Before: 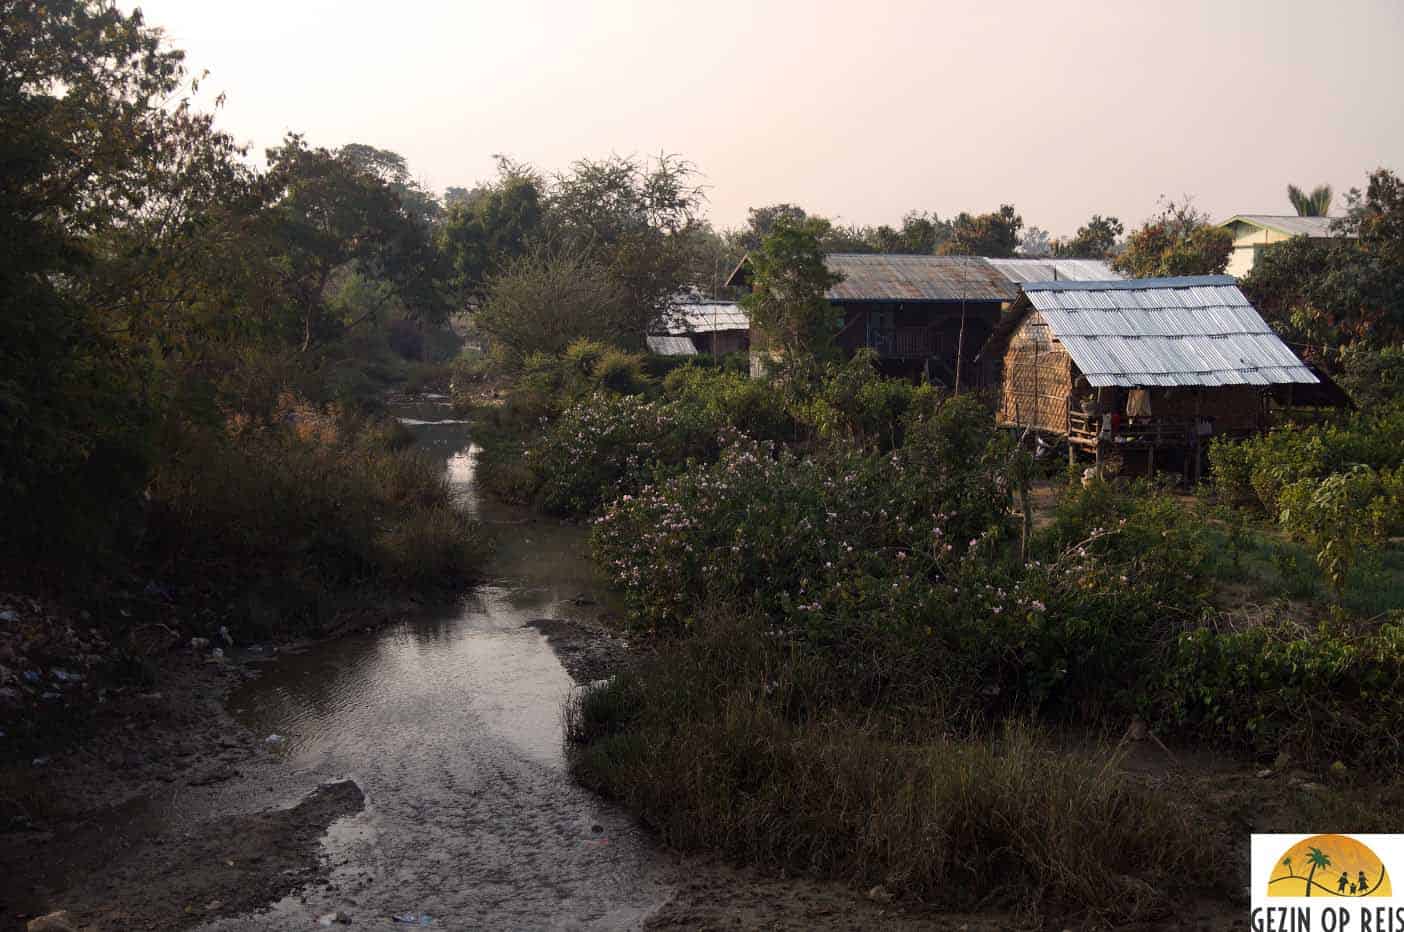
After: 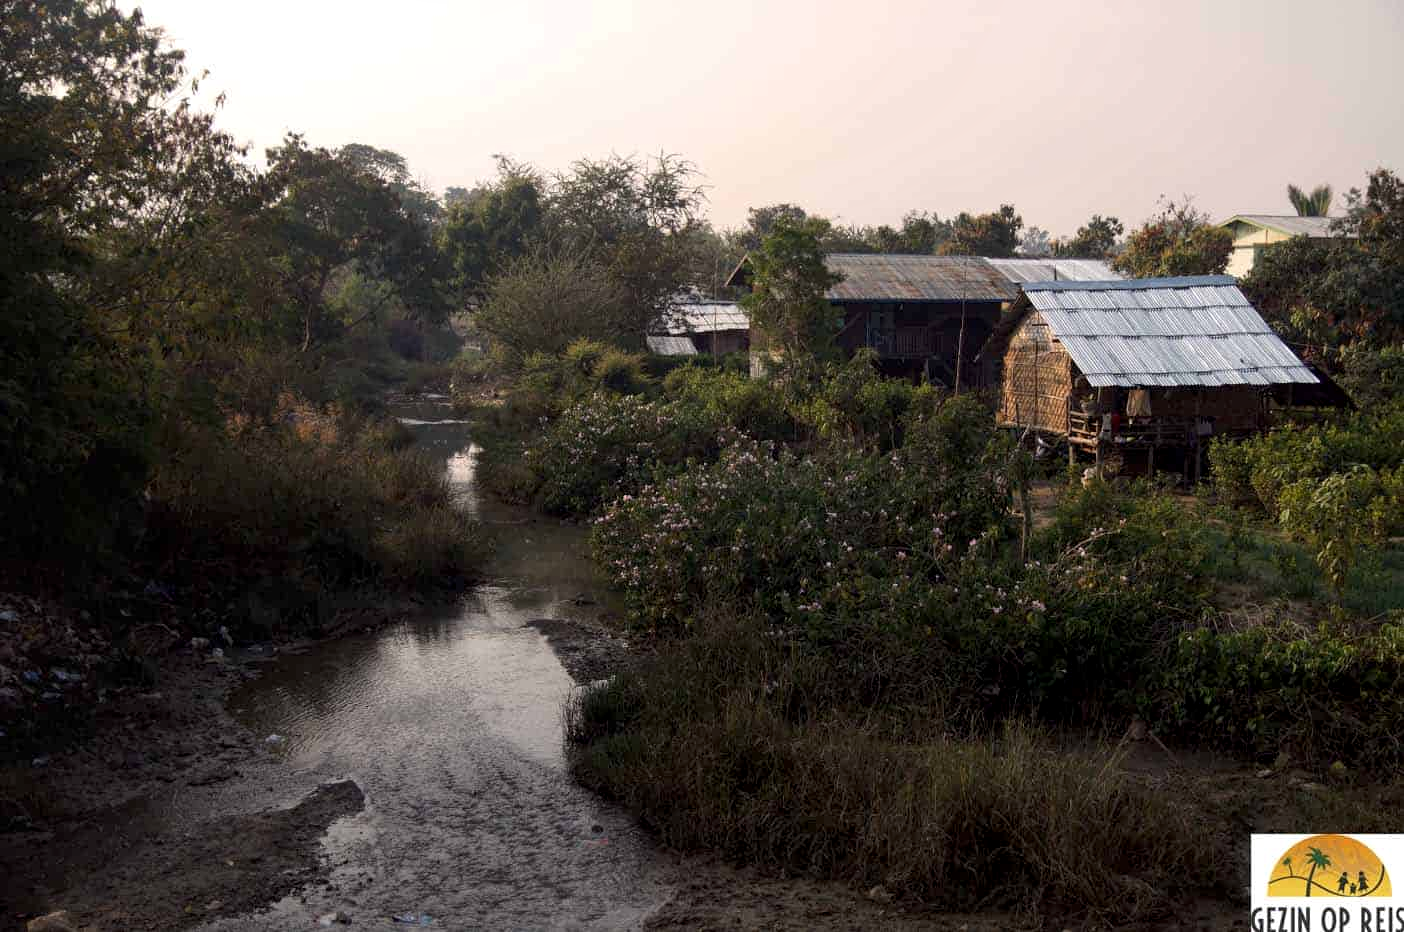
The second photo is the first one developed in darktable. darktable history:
local contrast: highlights 100%, shadows 100%, detail 120%, midtone range 0.2
exposure: black level correction 0.002, compensate highlight preservation false
